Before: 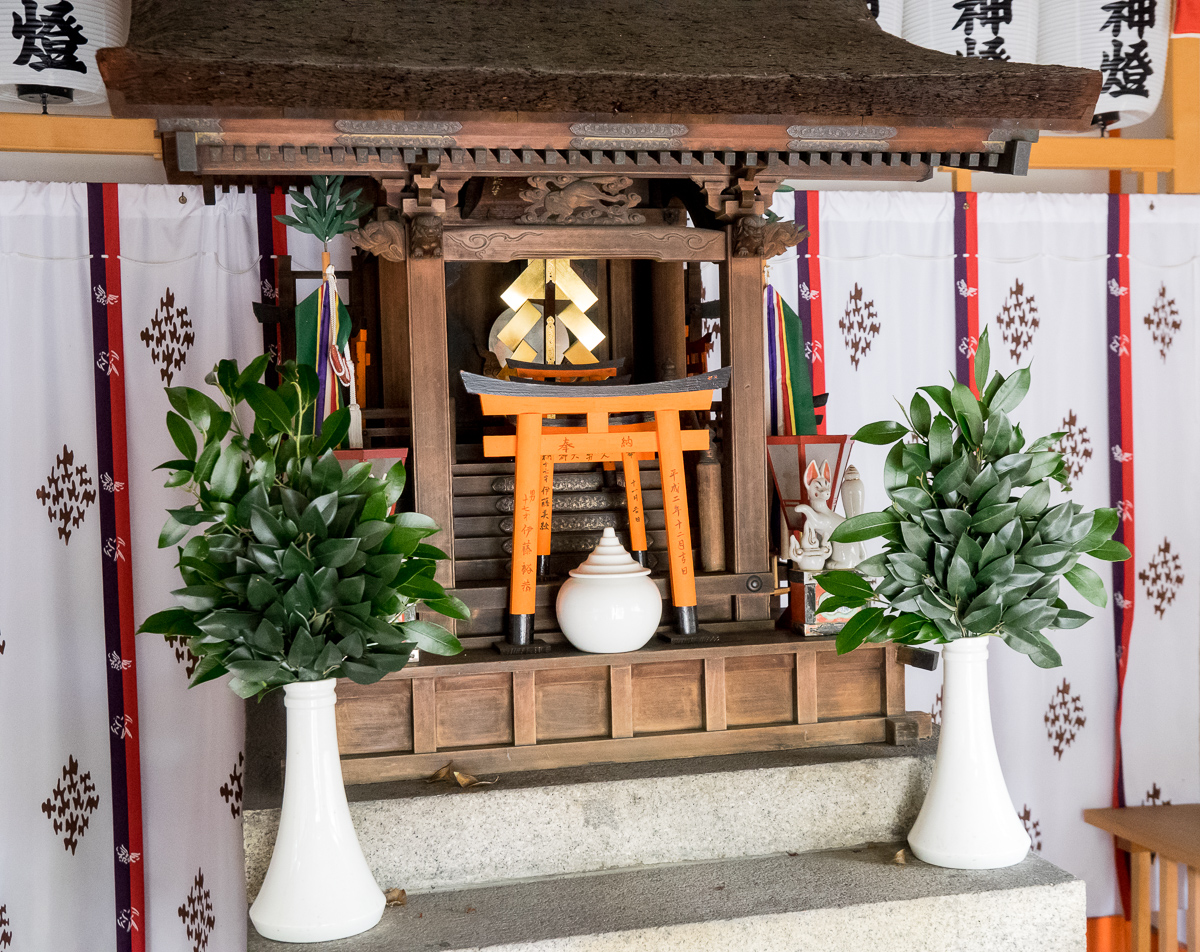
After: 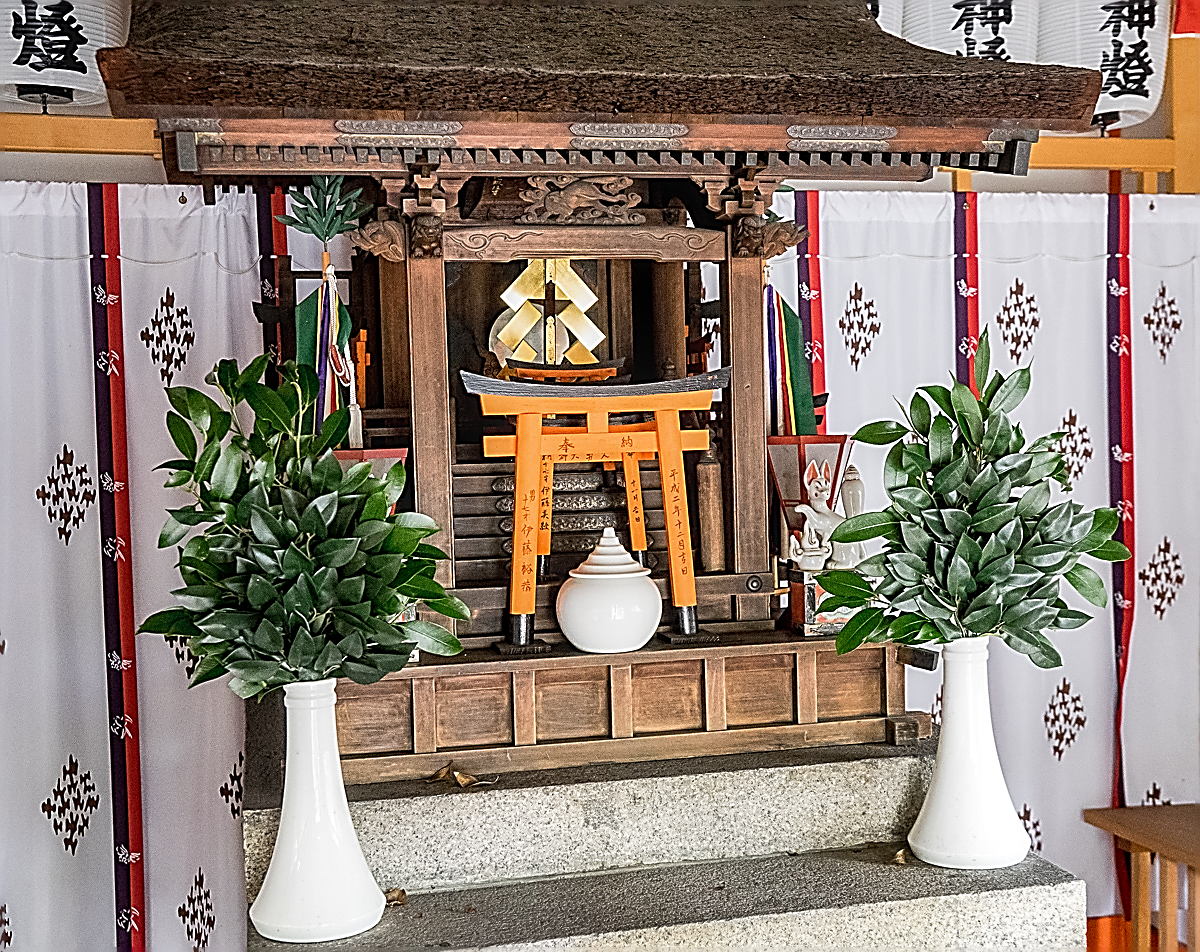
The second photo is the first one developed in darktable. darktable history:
sharpen: amount 2
shadows and highlights: soften with gaussian
local contrast: on, module defaults
